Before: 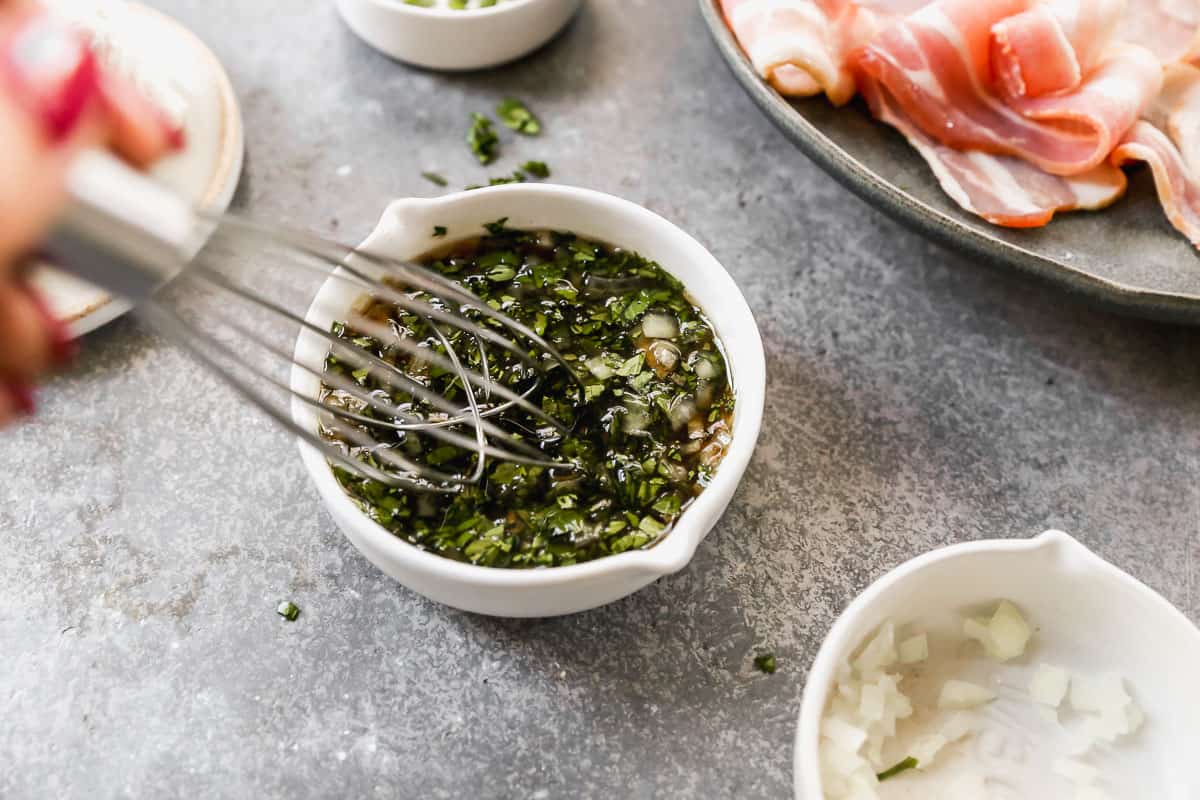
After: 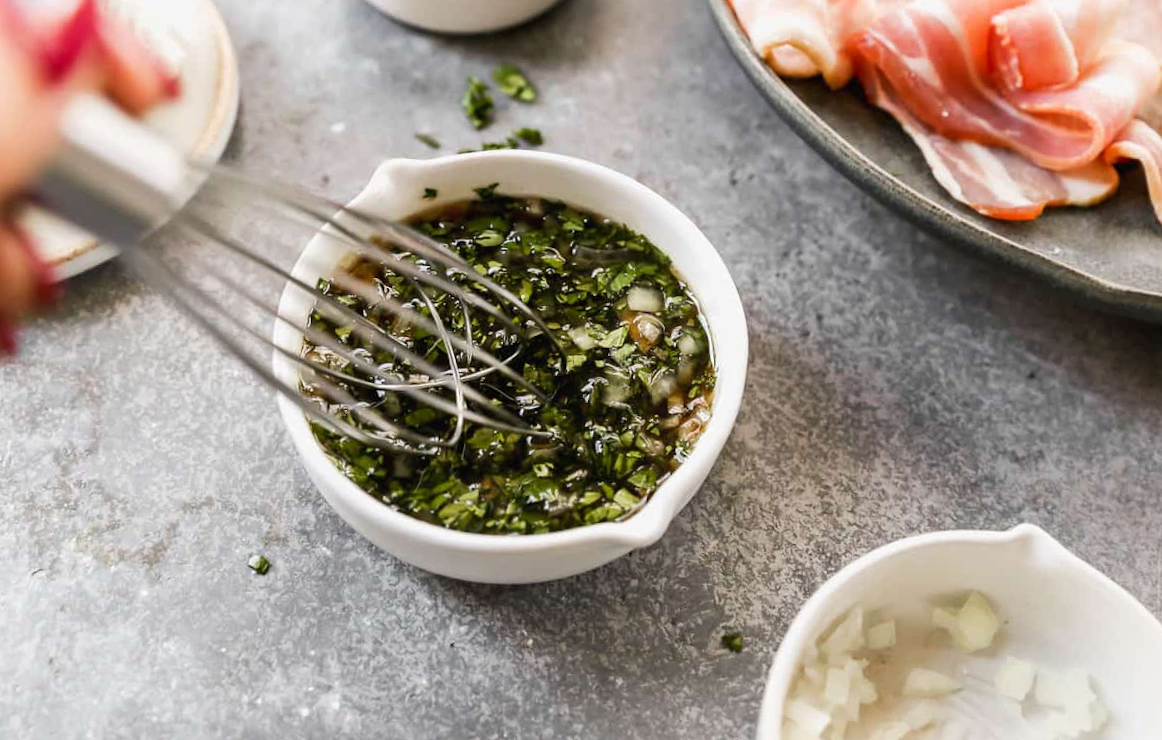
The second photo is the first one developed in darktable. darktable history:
rotate and perspective: rotation 3°, crop left 0.031, crop right 0.969, crop top 0.07, crop bottom 0.93
